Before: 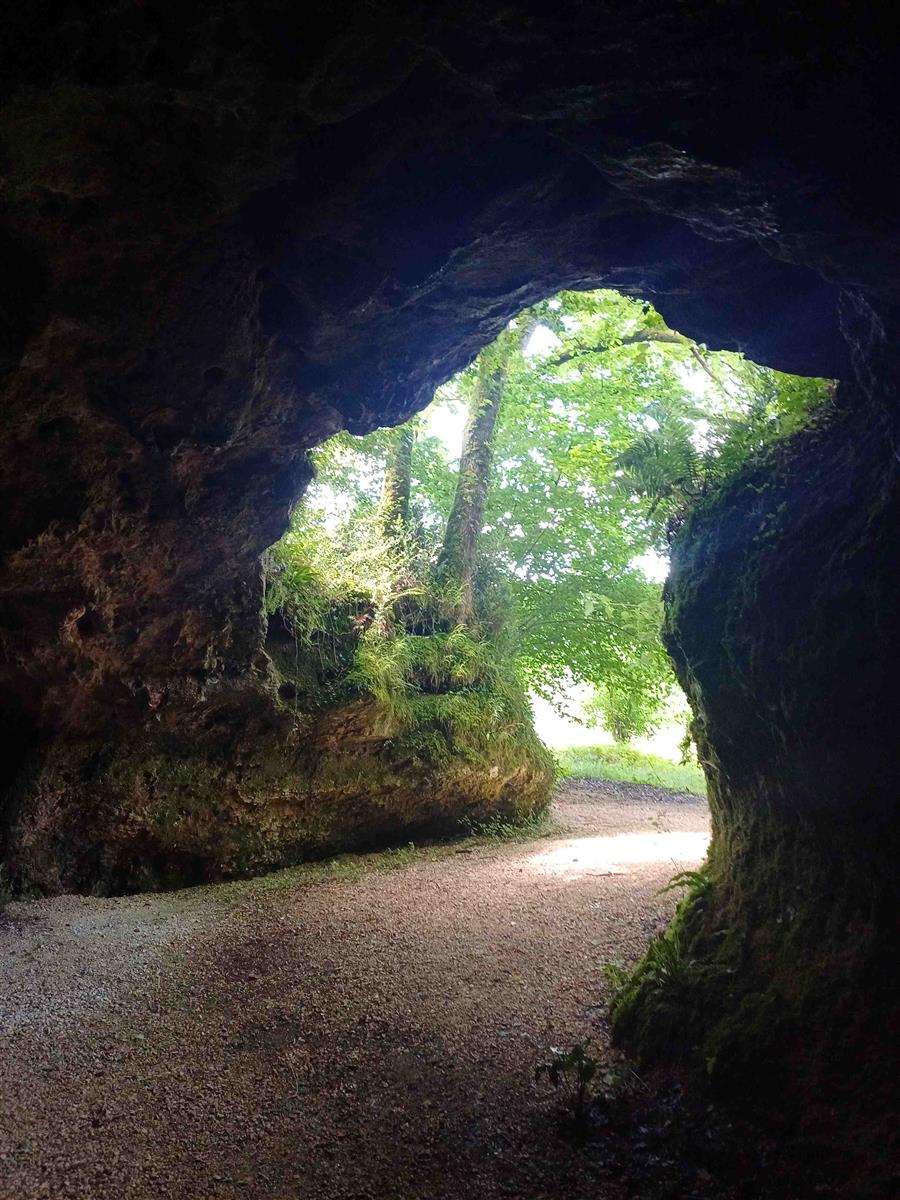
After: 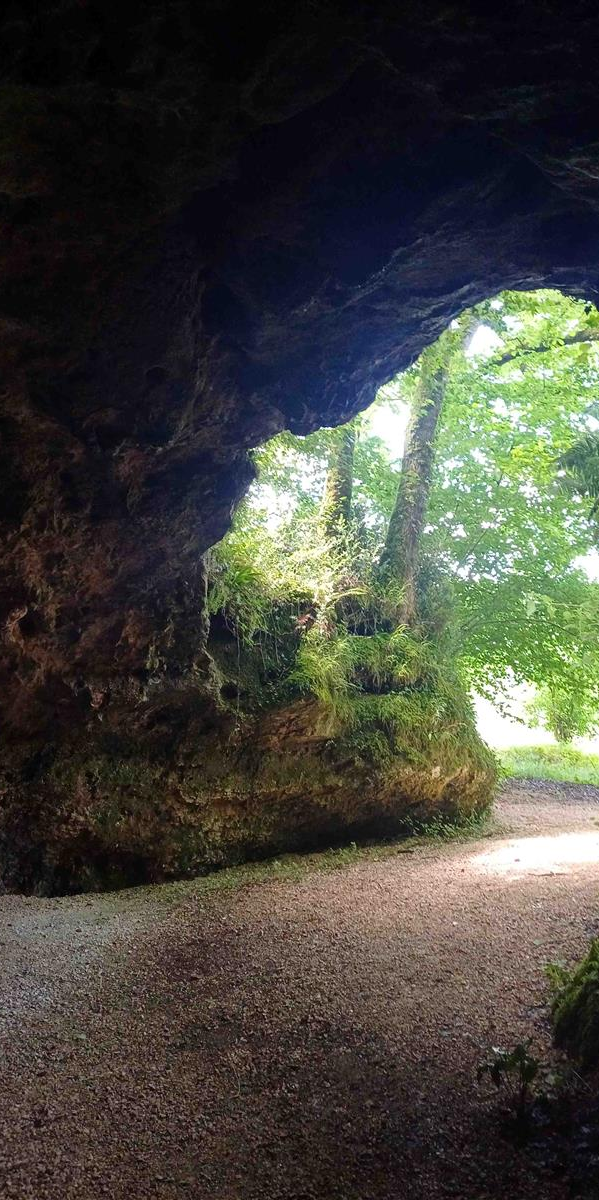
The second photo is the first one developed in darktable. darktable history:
crop and rotate: left 6.504%, right 26.906%
